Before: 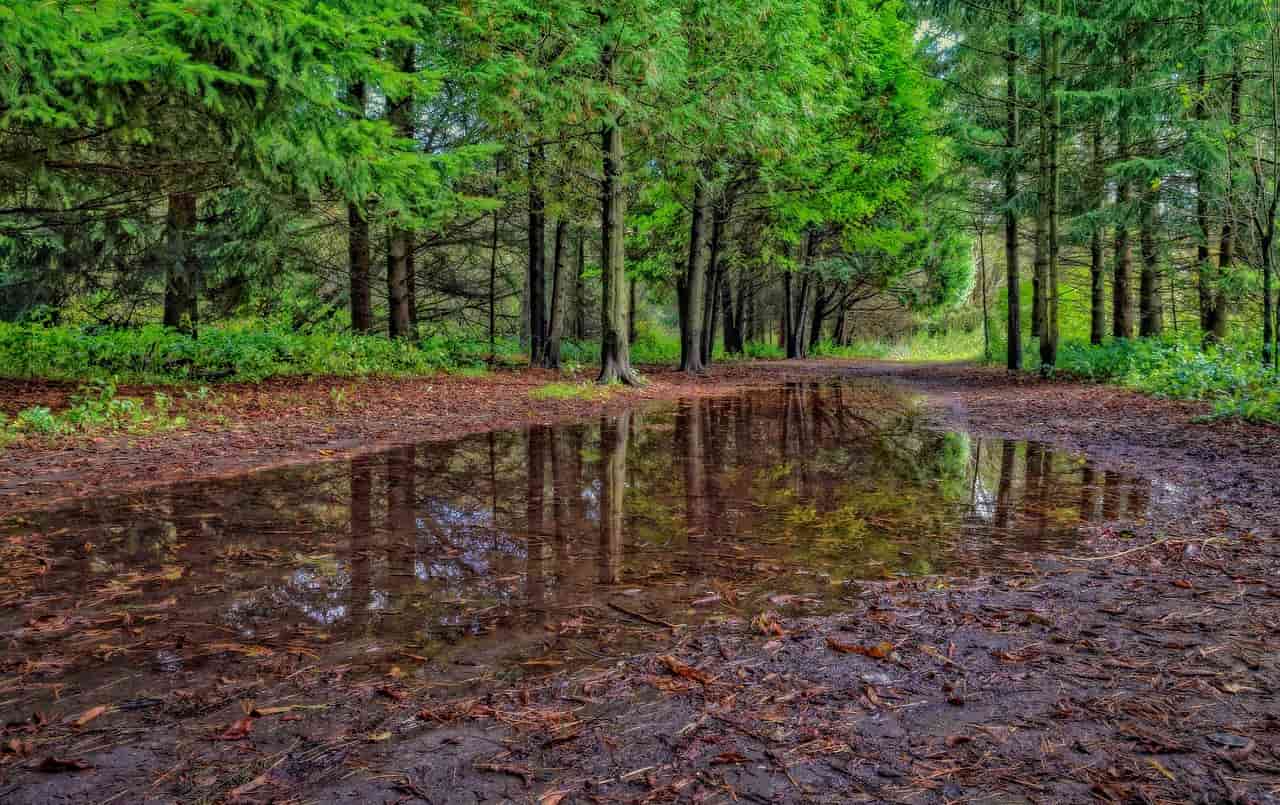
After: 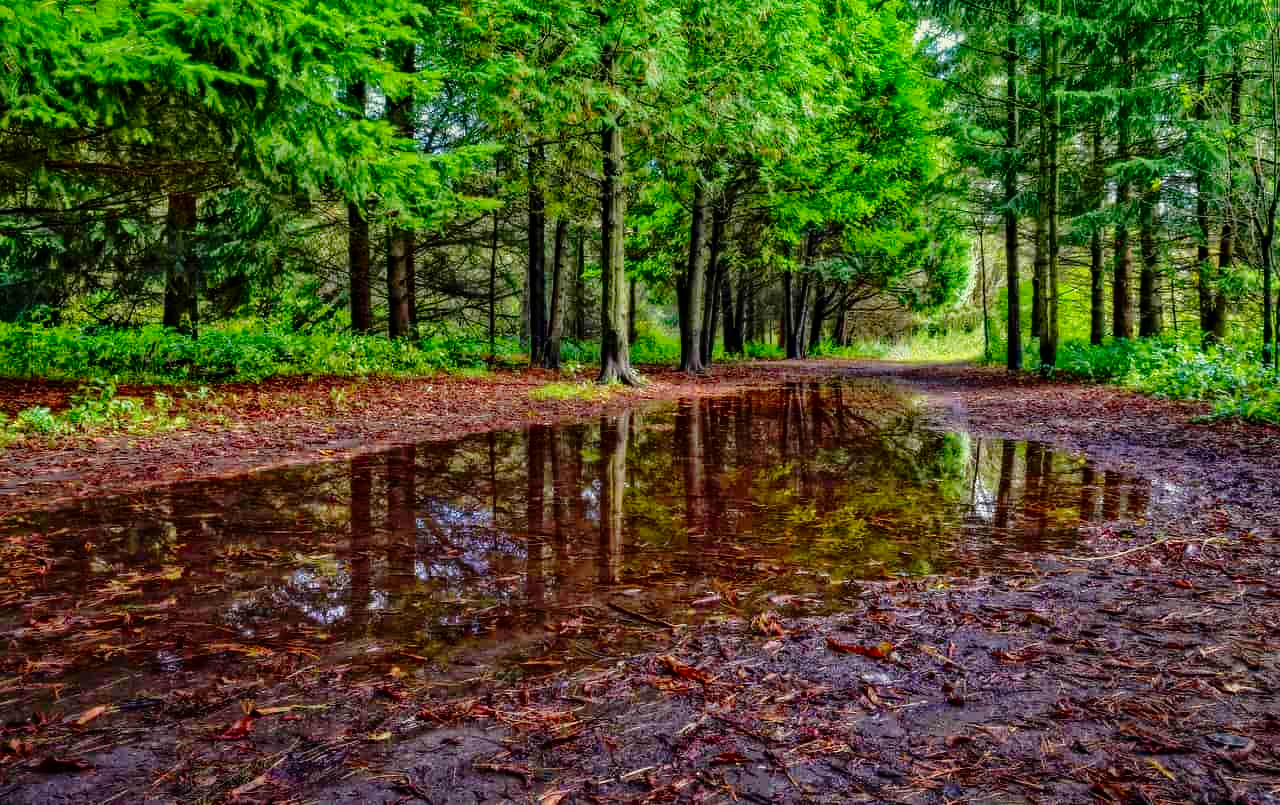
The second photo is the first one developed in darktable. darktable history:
contrast brightness saturation: brightness -0.2, saturation 0.08
base curve: curves: ch0 [(0, 0) (0.028, 0.03) (0.121, 0.232) (0.46, 0.748) (0.859, 0.968) (1, 1)], preserve colors none
